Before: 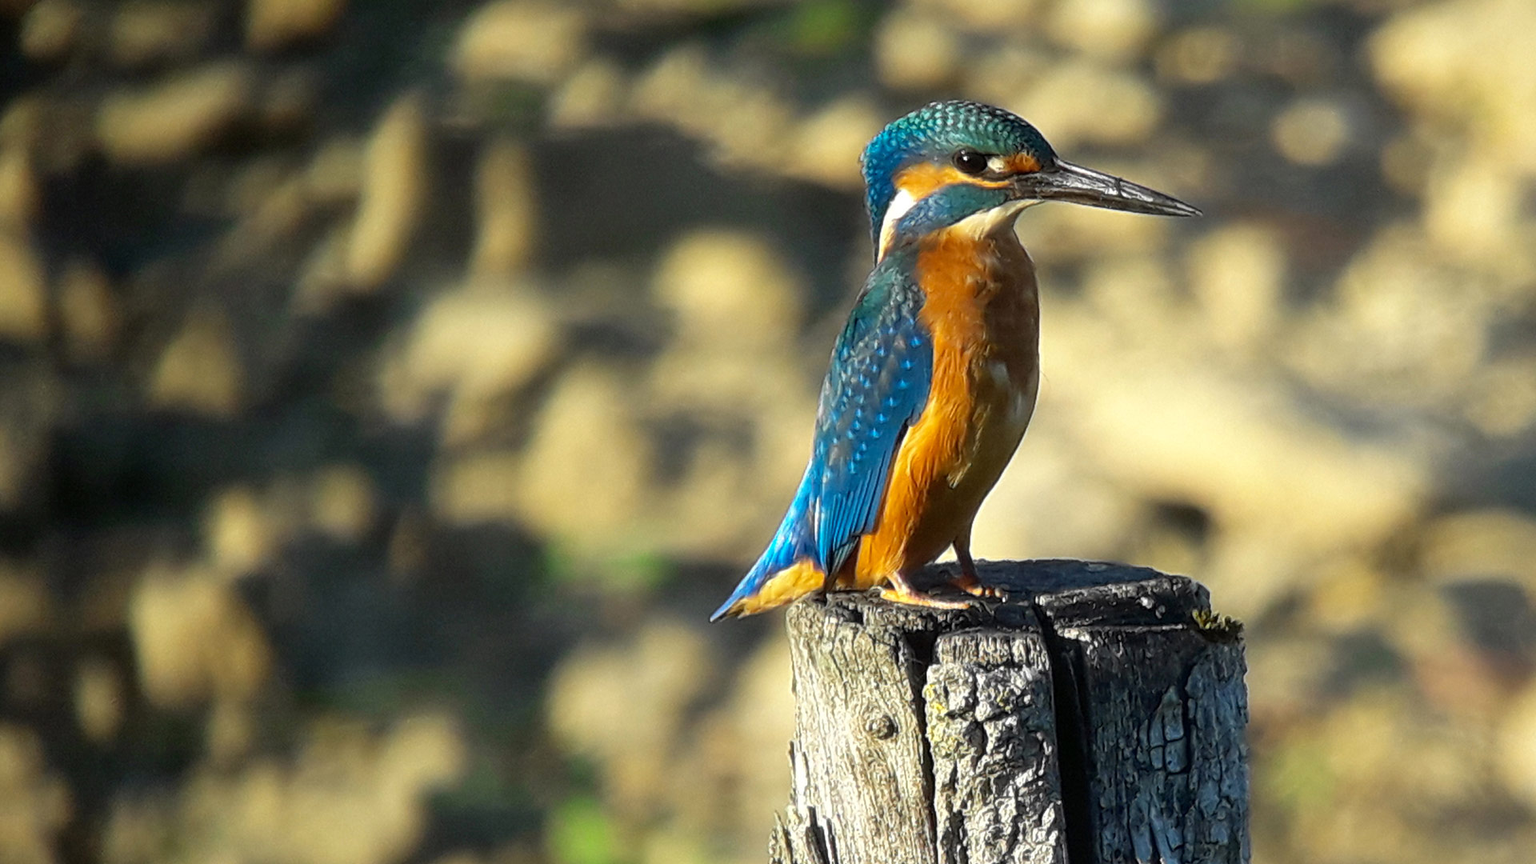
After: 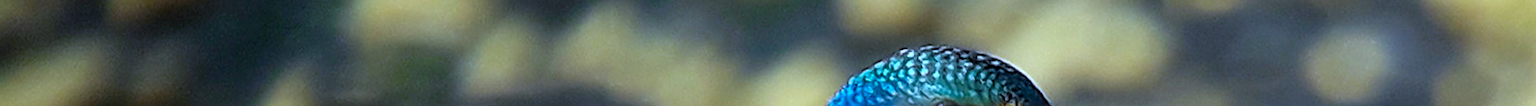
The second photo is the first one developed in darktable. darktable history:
rotate and perspective: rotation -2.22°, lens shift (horizontal) -0.022, automatic cropping off
sharpen: amount 0.575
color balance rgb: perceptual saturation grading › global saturation 20%, global vibrance 20%
white balance: red 0.871, blue 1.249
crop and rotate: left 9.644%, top 9.491%, right 6.021%, bottom 80.509%
